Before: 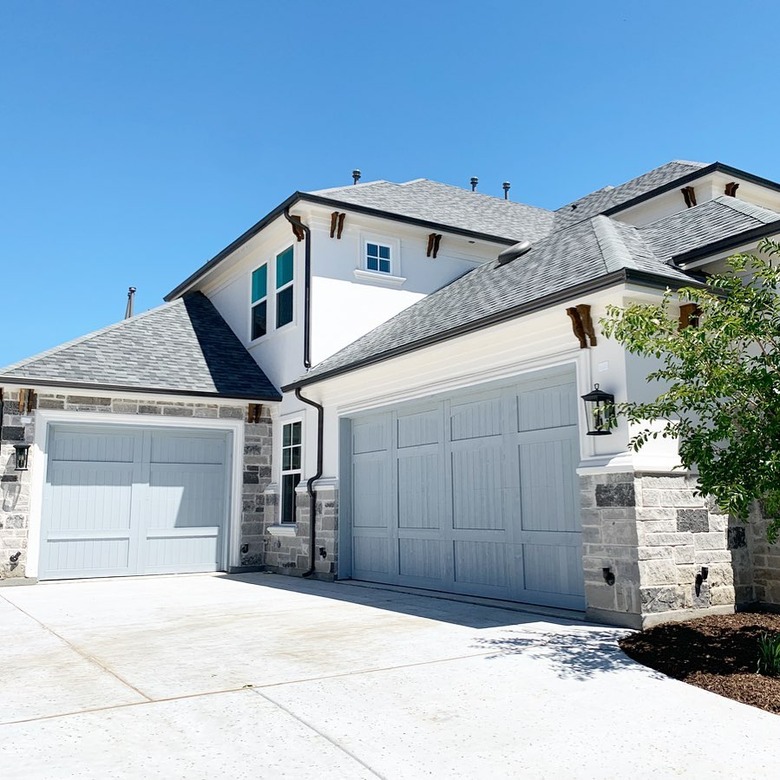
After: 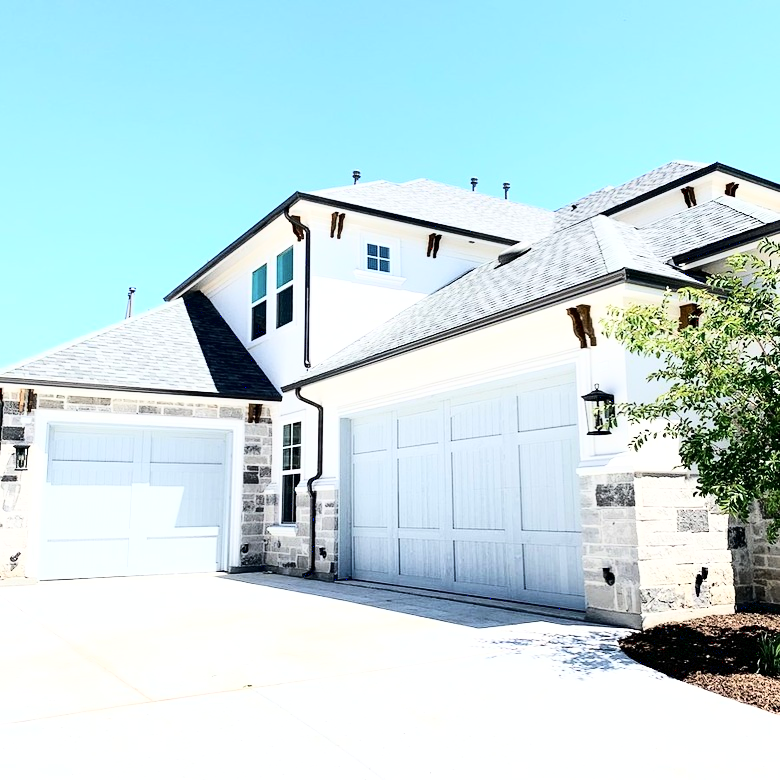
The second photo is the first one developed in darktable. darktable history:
base curve: curves: ch0 [(0, 0.003) (0.001, 0.002) (0.006, 0.004) (0.02, 0.022) (0.048, 0.086) (0.094, 0.234) (0.162, 0.431) (0.258, 0.629) (0.385, 0.8) (0.548, 0.918) (0.751, 0.988) (1, 1)]
contrast brightness saturation: contrast 0.113, saturation -0.169
exposure: black level correction 0.002, exposure 0.147 EV, compensate highlight preservation false
